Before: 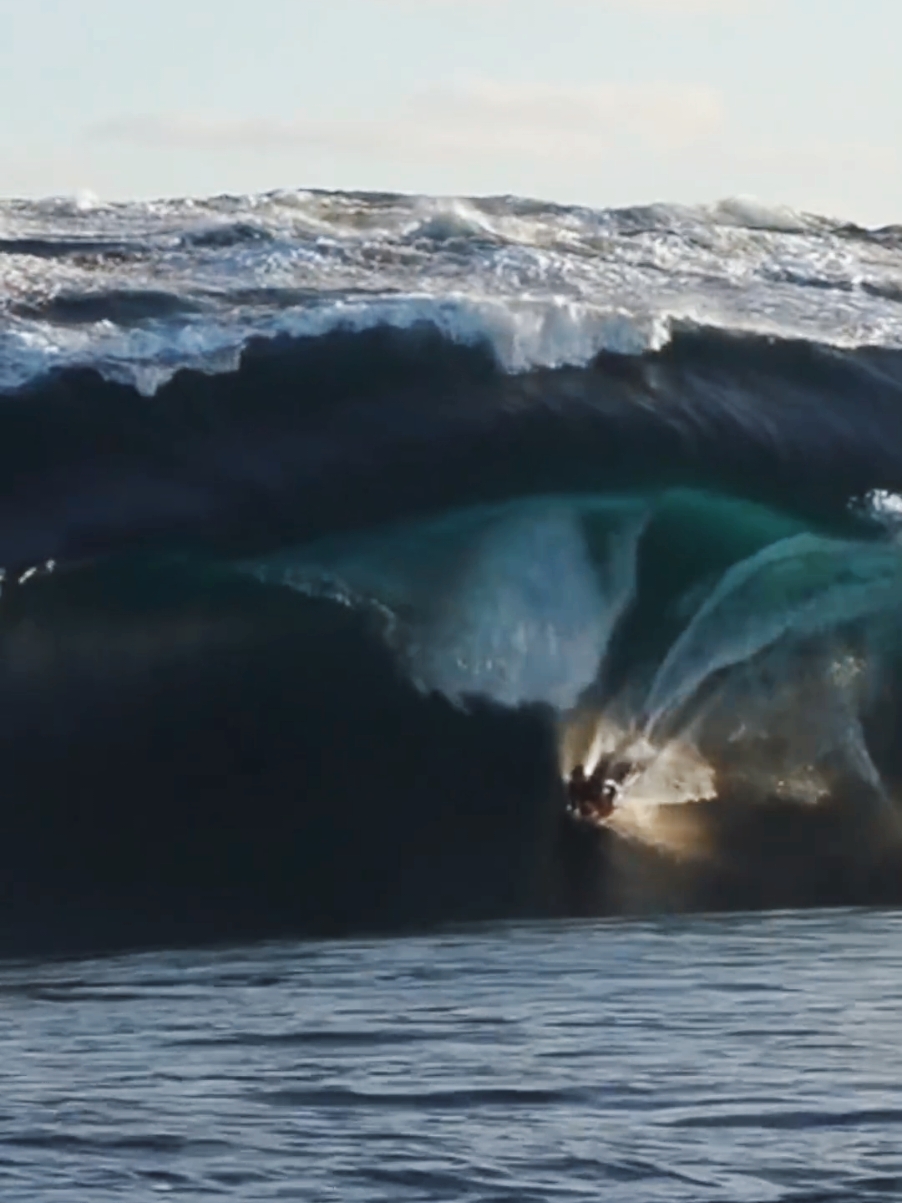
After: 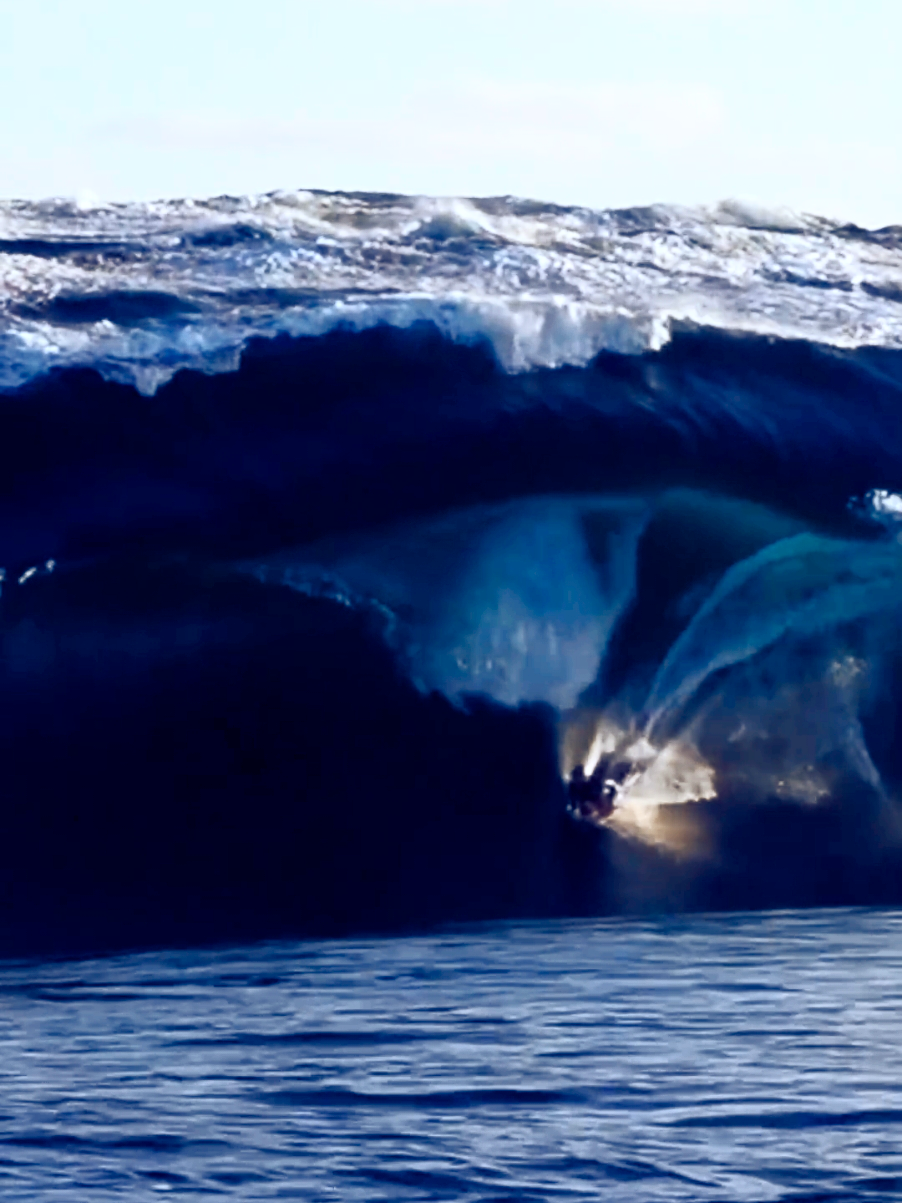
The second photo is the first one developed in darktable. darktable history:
color balance rgb: shadows lift › luminance -41.13%, shadows lift › chroma 14.13%, shadows lift › hue 260°, power › luminance -3.76%, power › chroma 0.56%, power › hue 40.37°, highlights gain › luminance 16.81%, highlights gain › chroma 2.94%, highlights gain › hue 260°, global offset › luminance -0.29%, global offset › chroma 0.31%, global offset › hue 260°, perceptual saturation grading › global saturation 20%, perceptual saturation grading › highlights -13.92%, perceptual saturation grading › shadows 50%
base curve: curves: ch0 [(0, 0) (0.257, 0.25) (0.482, 0.586) (0.757, 0.871) (1, 1)]
